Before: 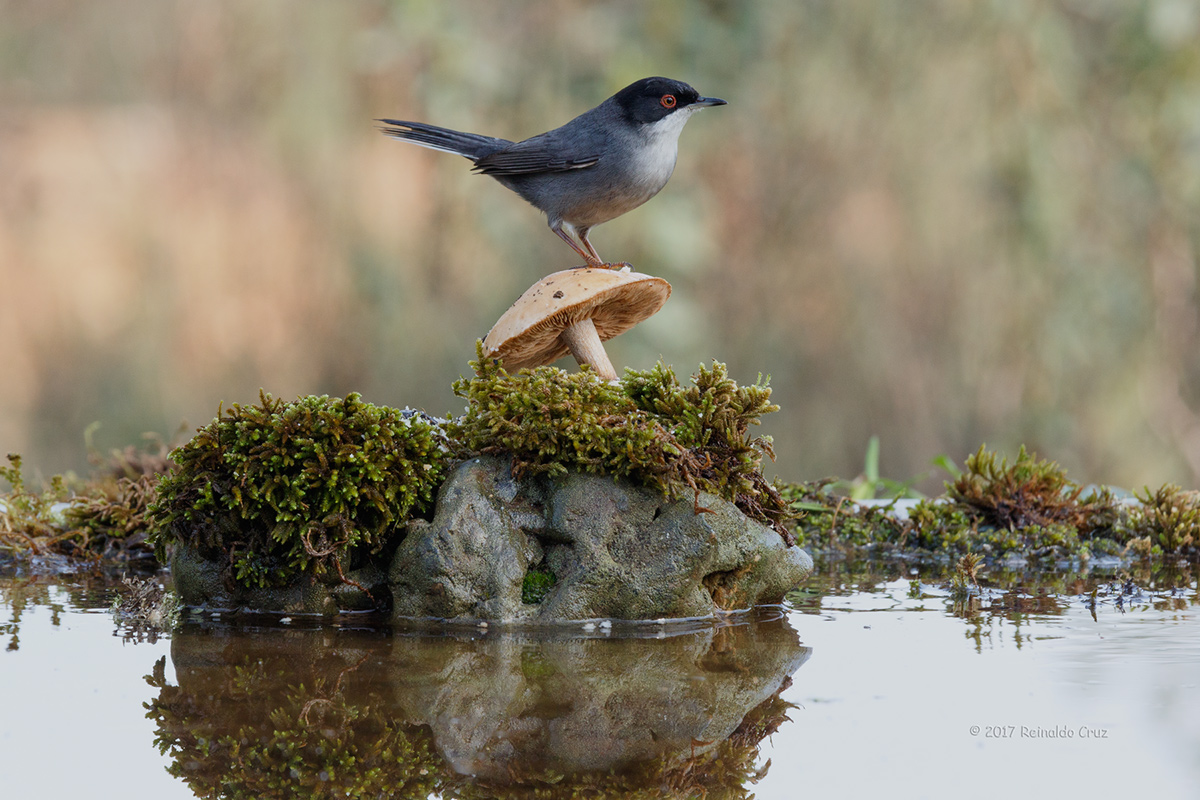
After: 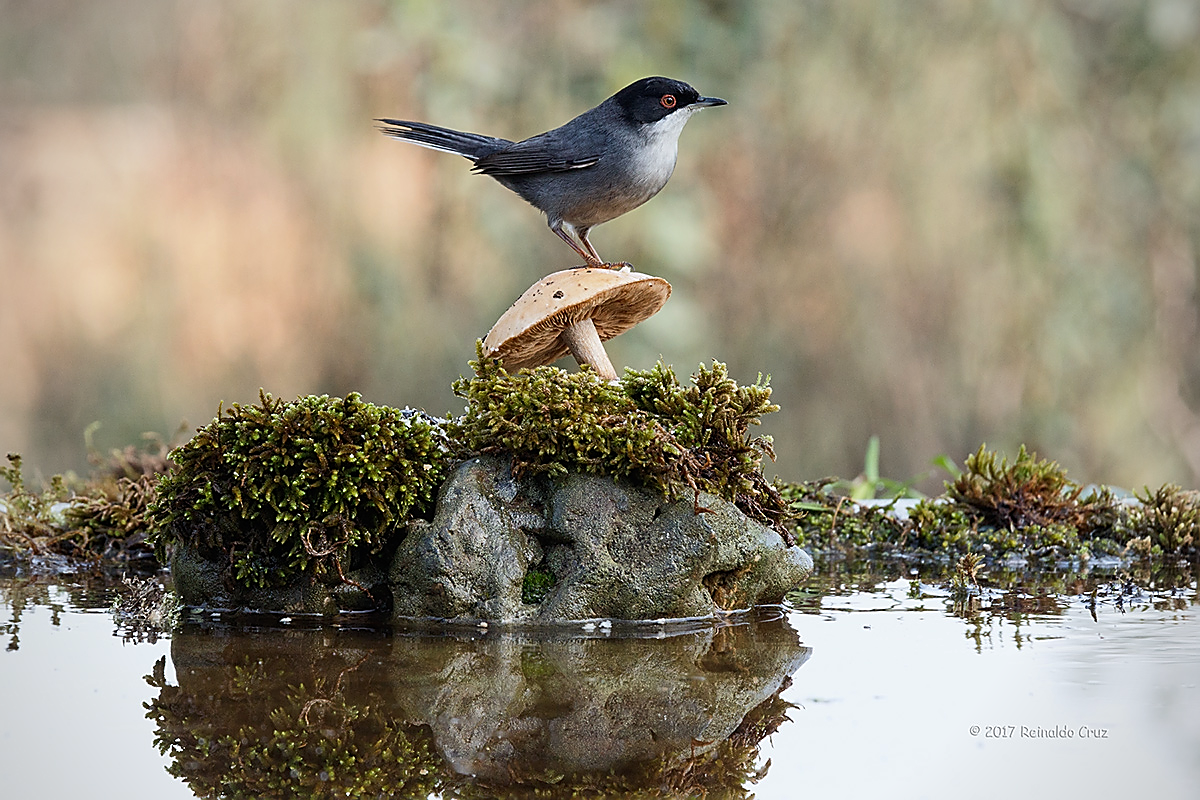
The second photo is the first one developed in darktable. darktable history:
vignetting: fall-off radius 61.19%
tone equalizer: -8 EV -0.405 EV, -7 EV -0.418 EV, -6 EV -0.316 EV, -5 EV -0.254 EV, -3 EV 0.221 EV, -2 EV 0.349 EV, -1 EV 0.371 EV, +0 EV 0.443 EV, edges refinement/feathering 500, mask exposure compensation -1.57 EV, preserve details no
sharpen: radius 1.376, amount 1.26, threshold 0.731
